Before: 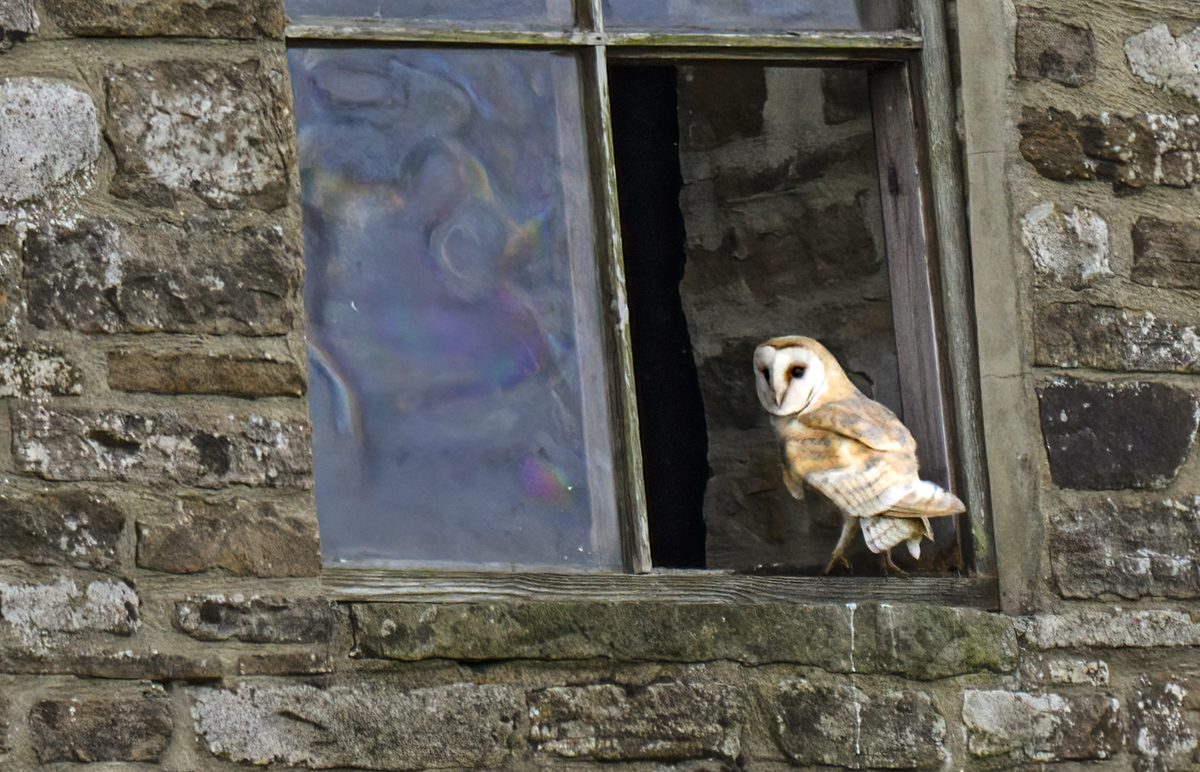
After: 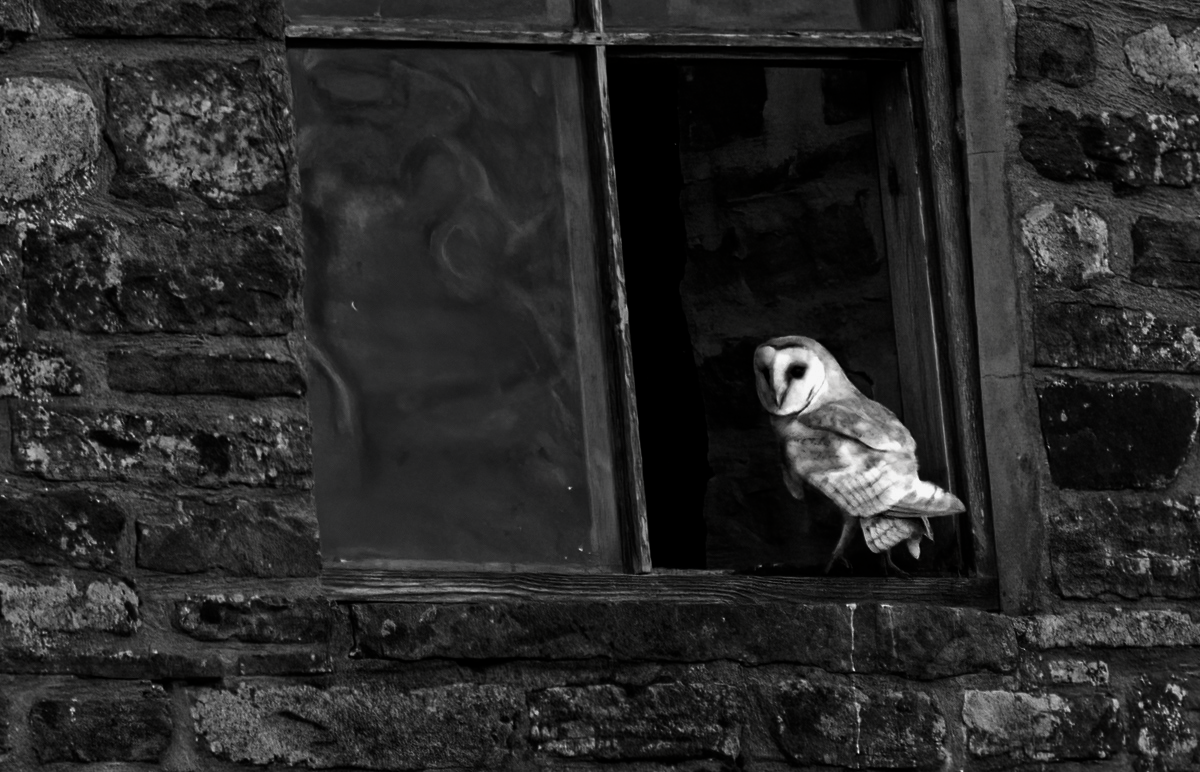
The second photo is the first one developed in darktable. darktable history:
contrast brightness saturation: contrast -0.029, brightness -0.609, saturation -0.981
